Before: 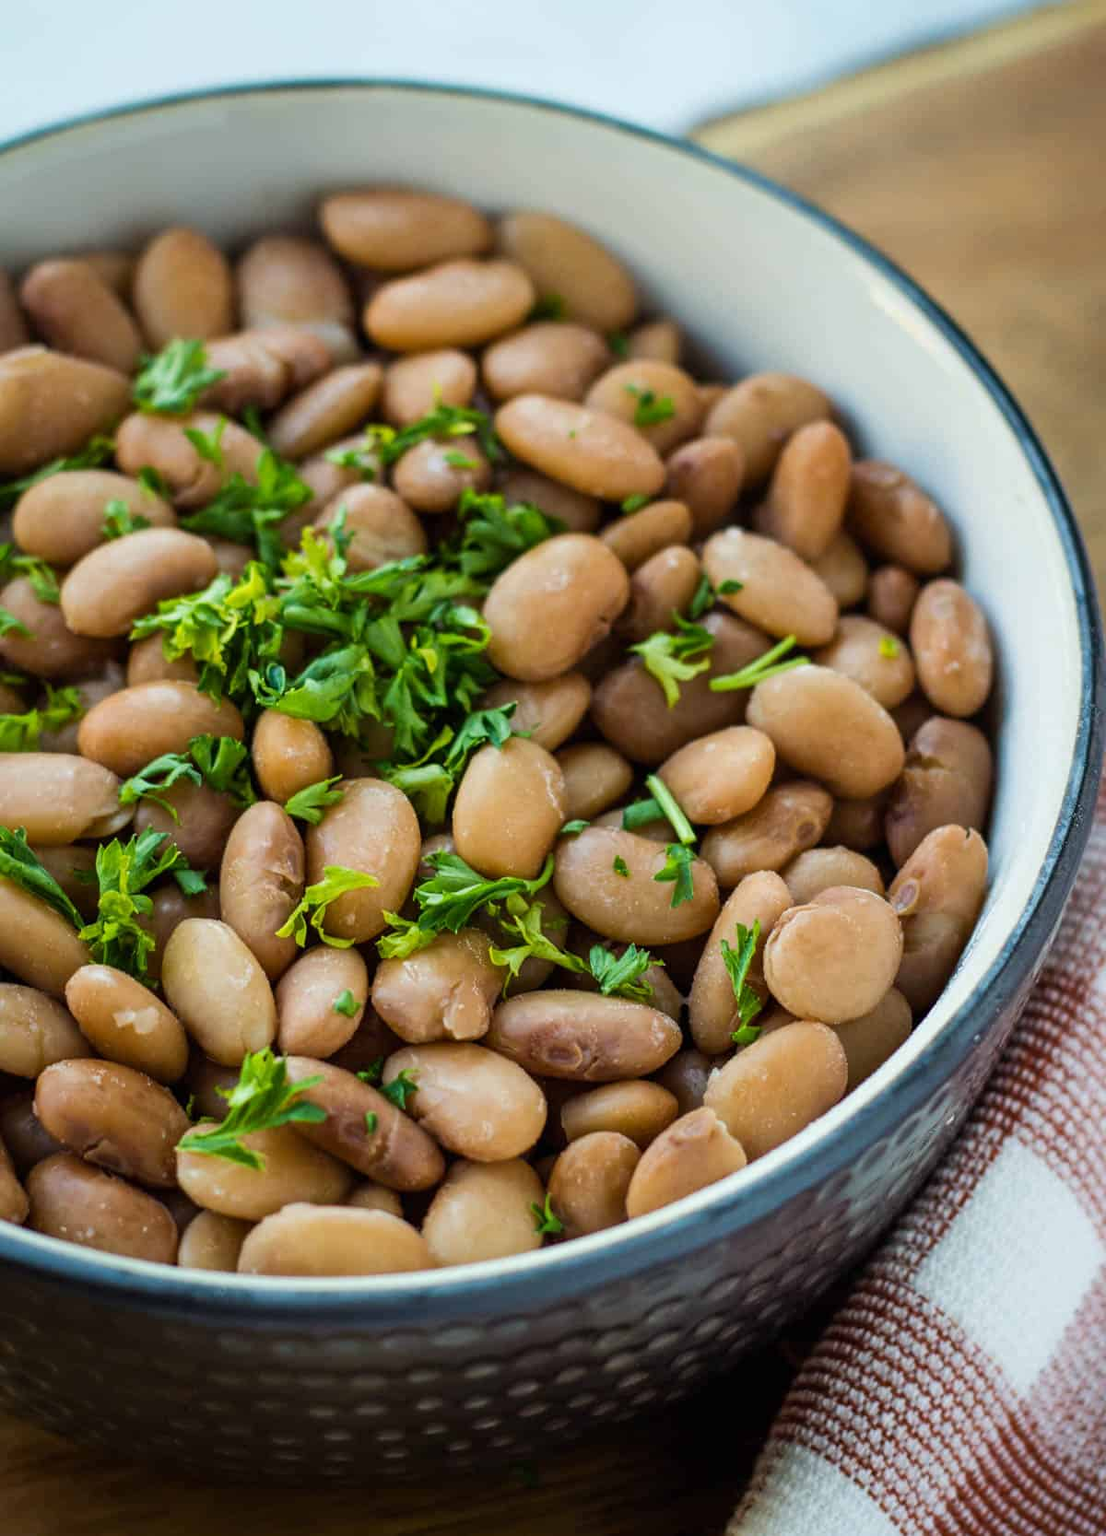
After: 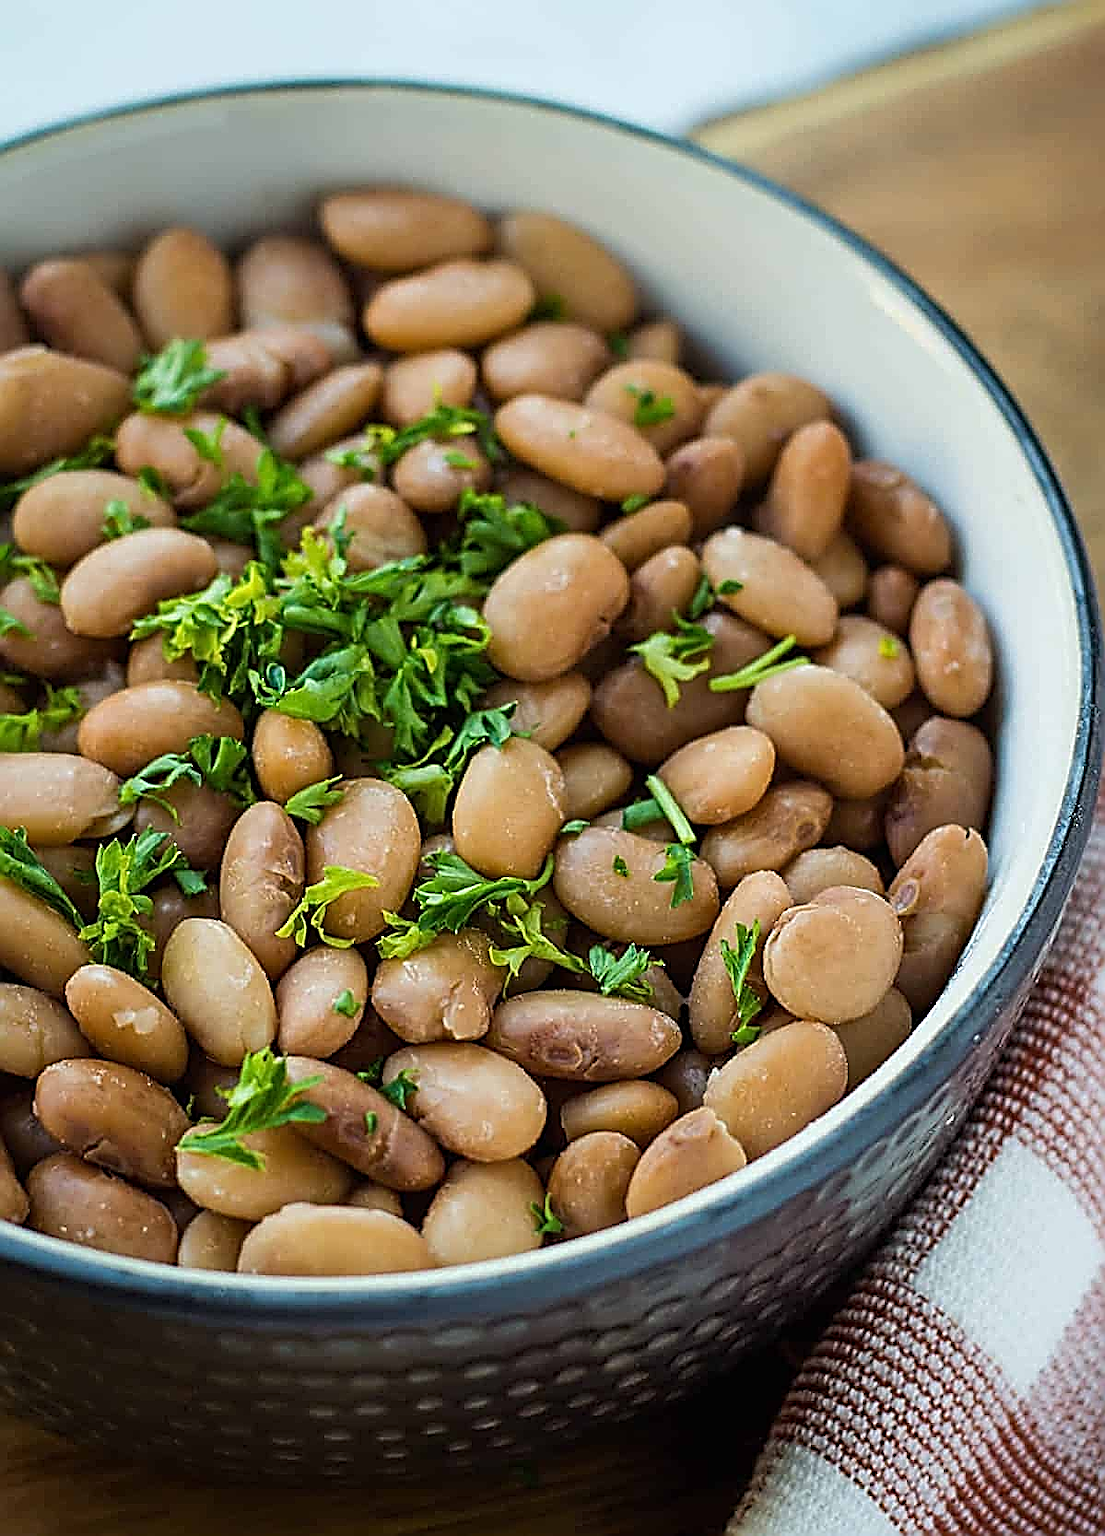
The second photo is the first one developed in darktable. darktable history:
sharpen: amount 1.994
